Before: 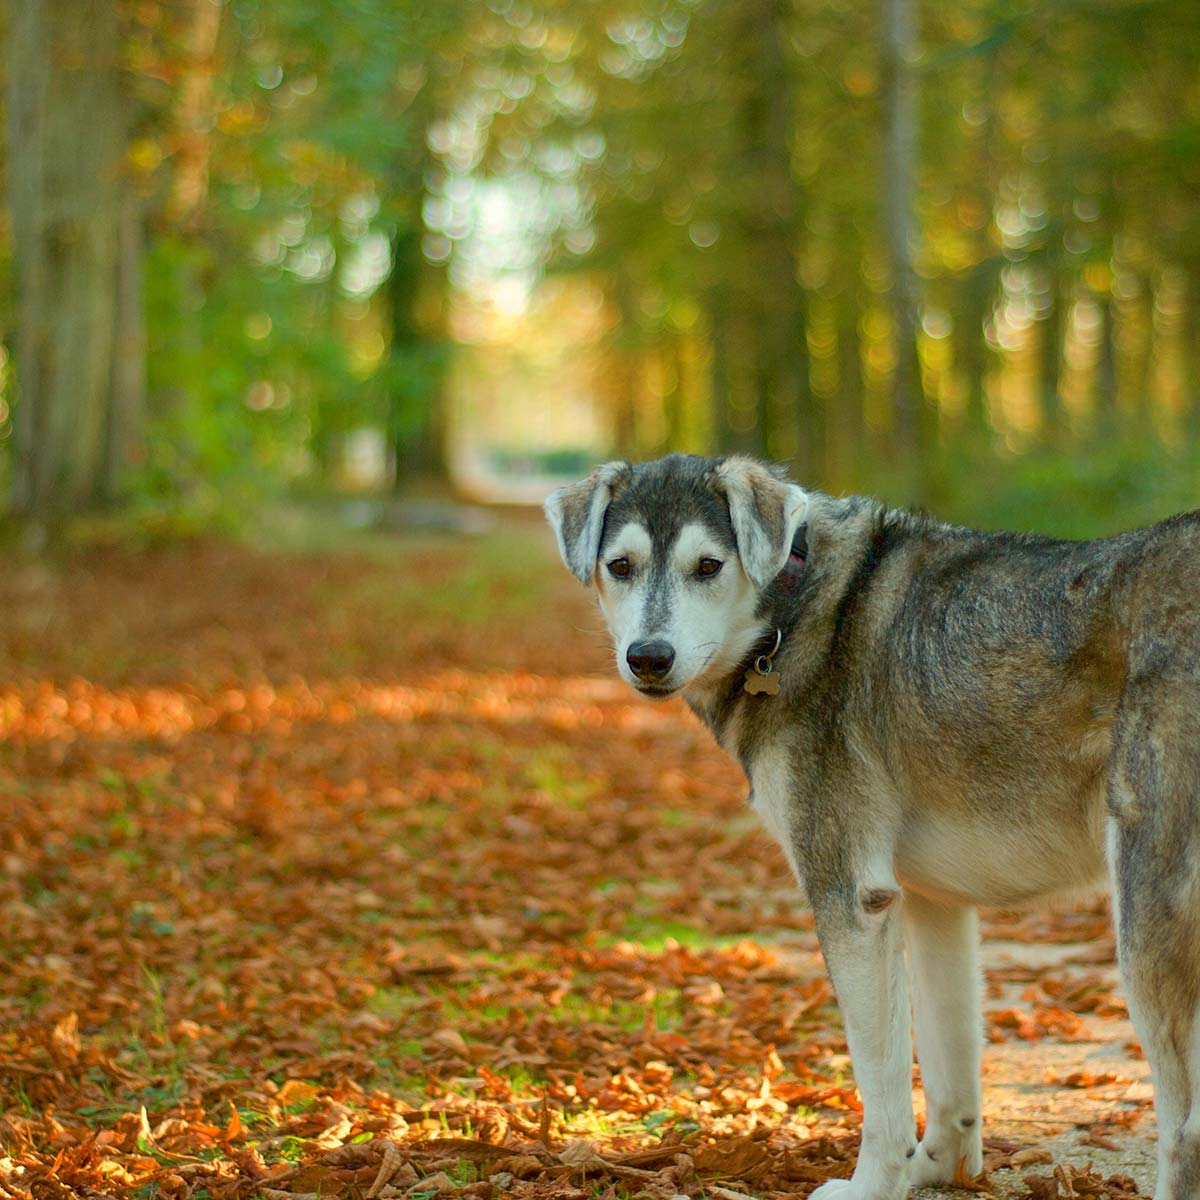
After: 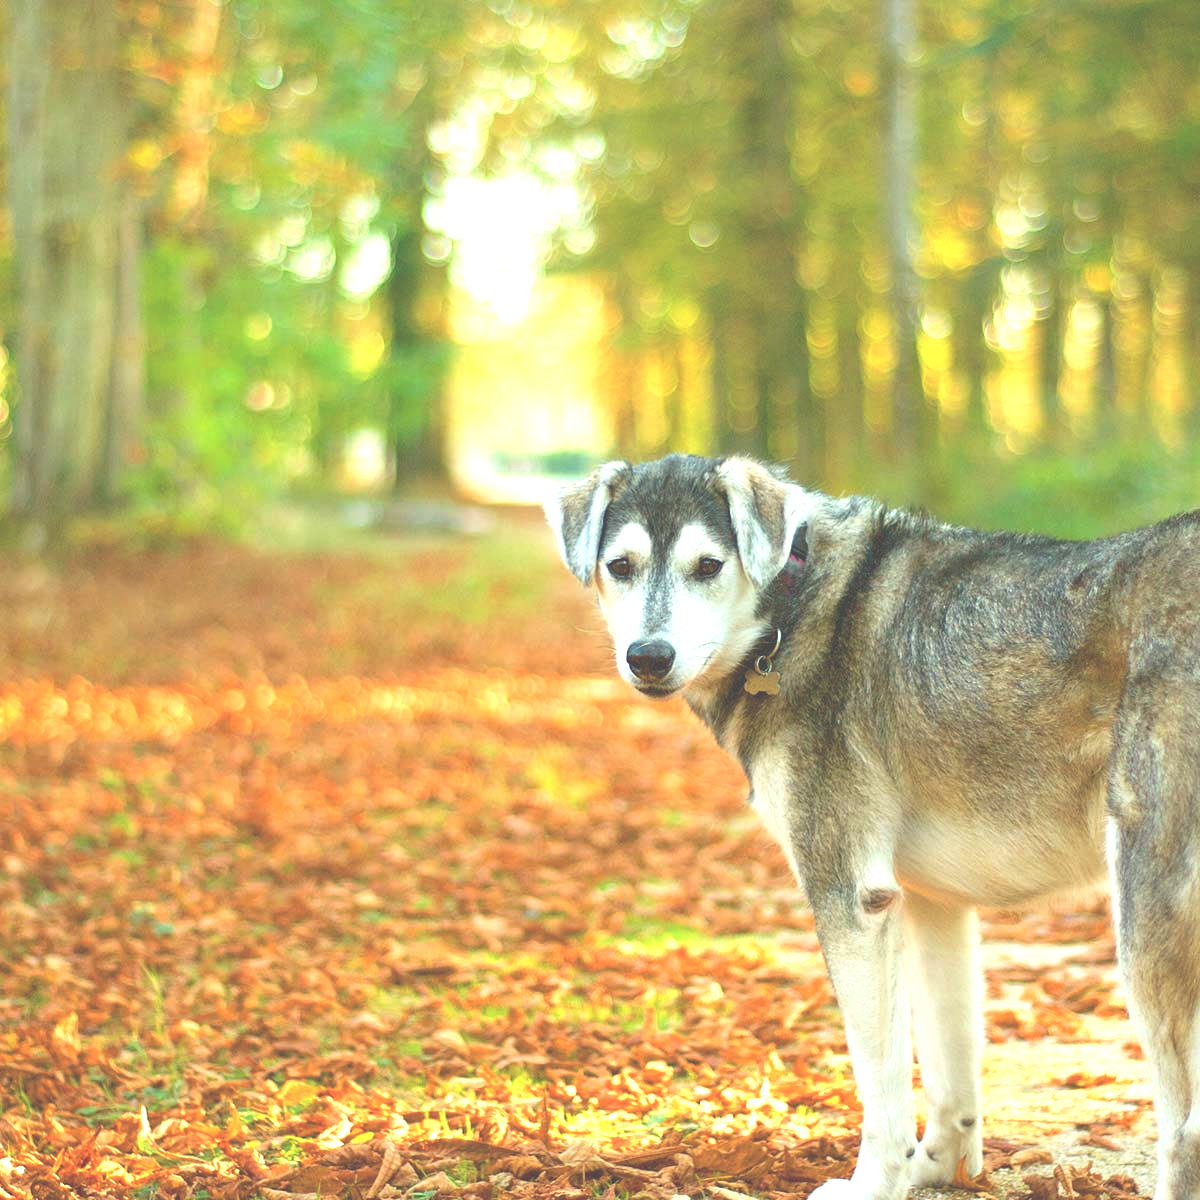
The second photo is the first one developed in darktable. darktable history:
exposure: black level correction -0.023, exposure 1.395 EV, compensate highlight preservation false
